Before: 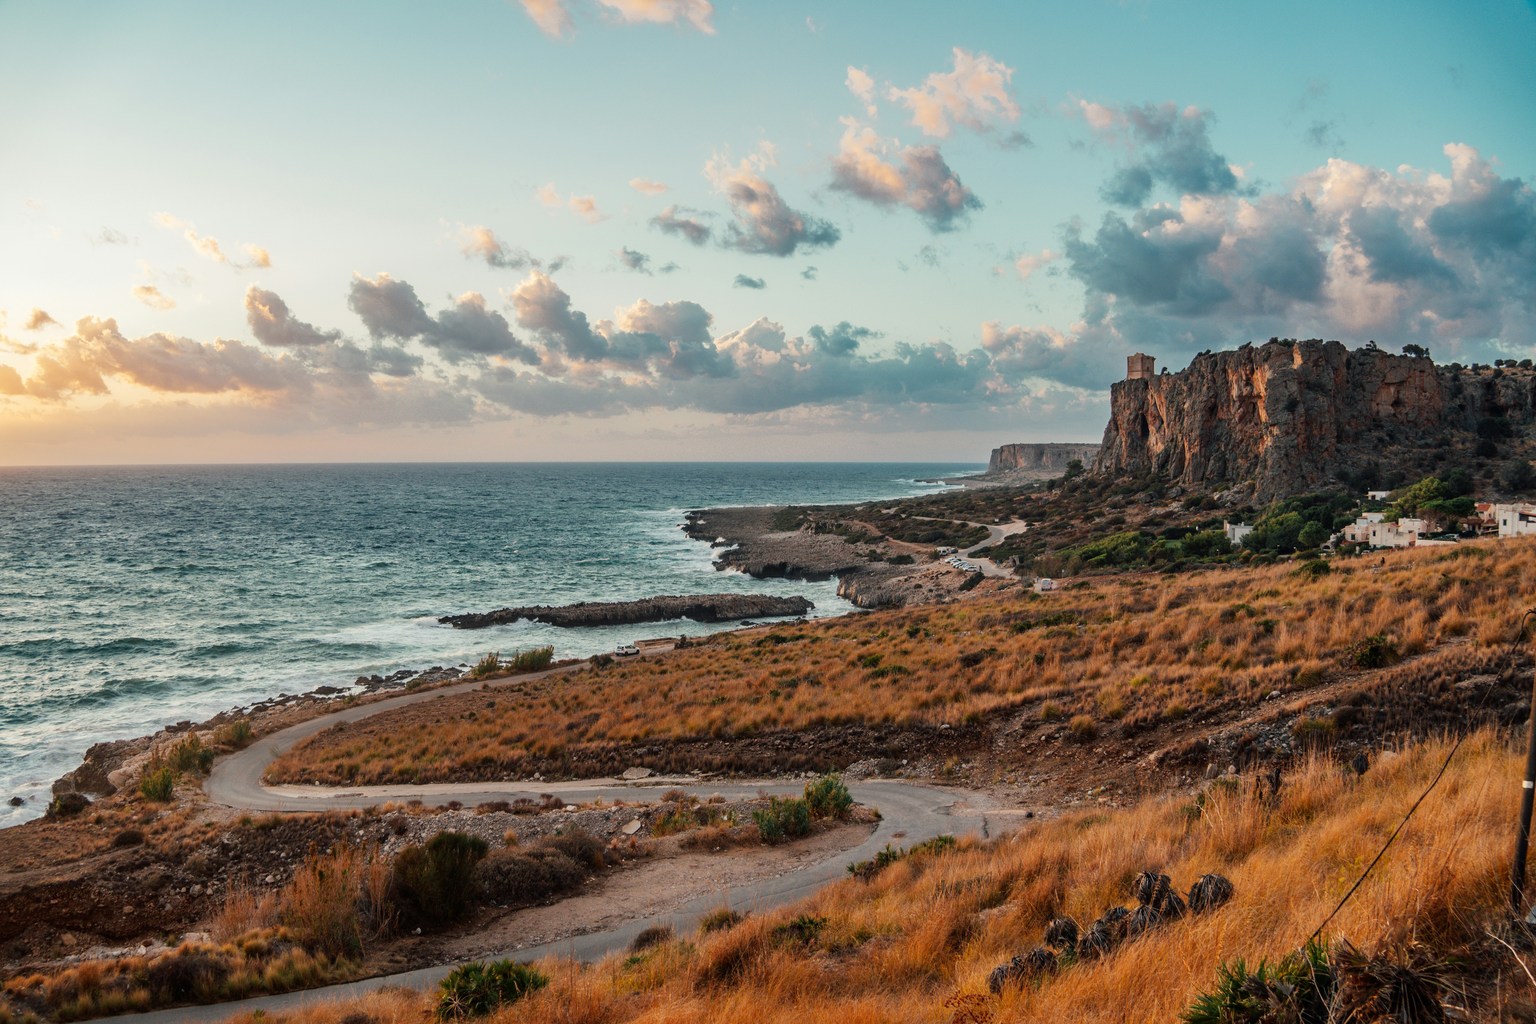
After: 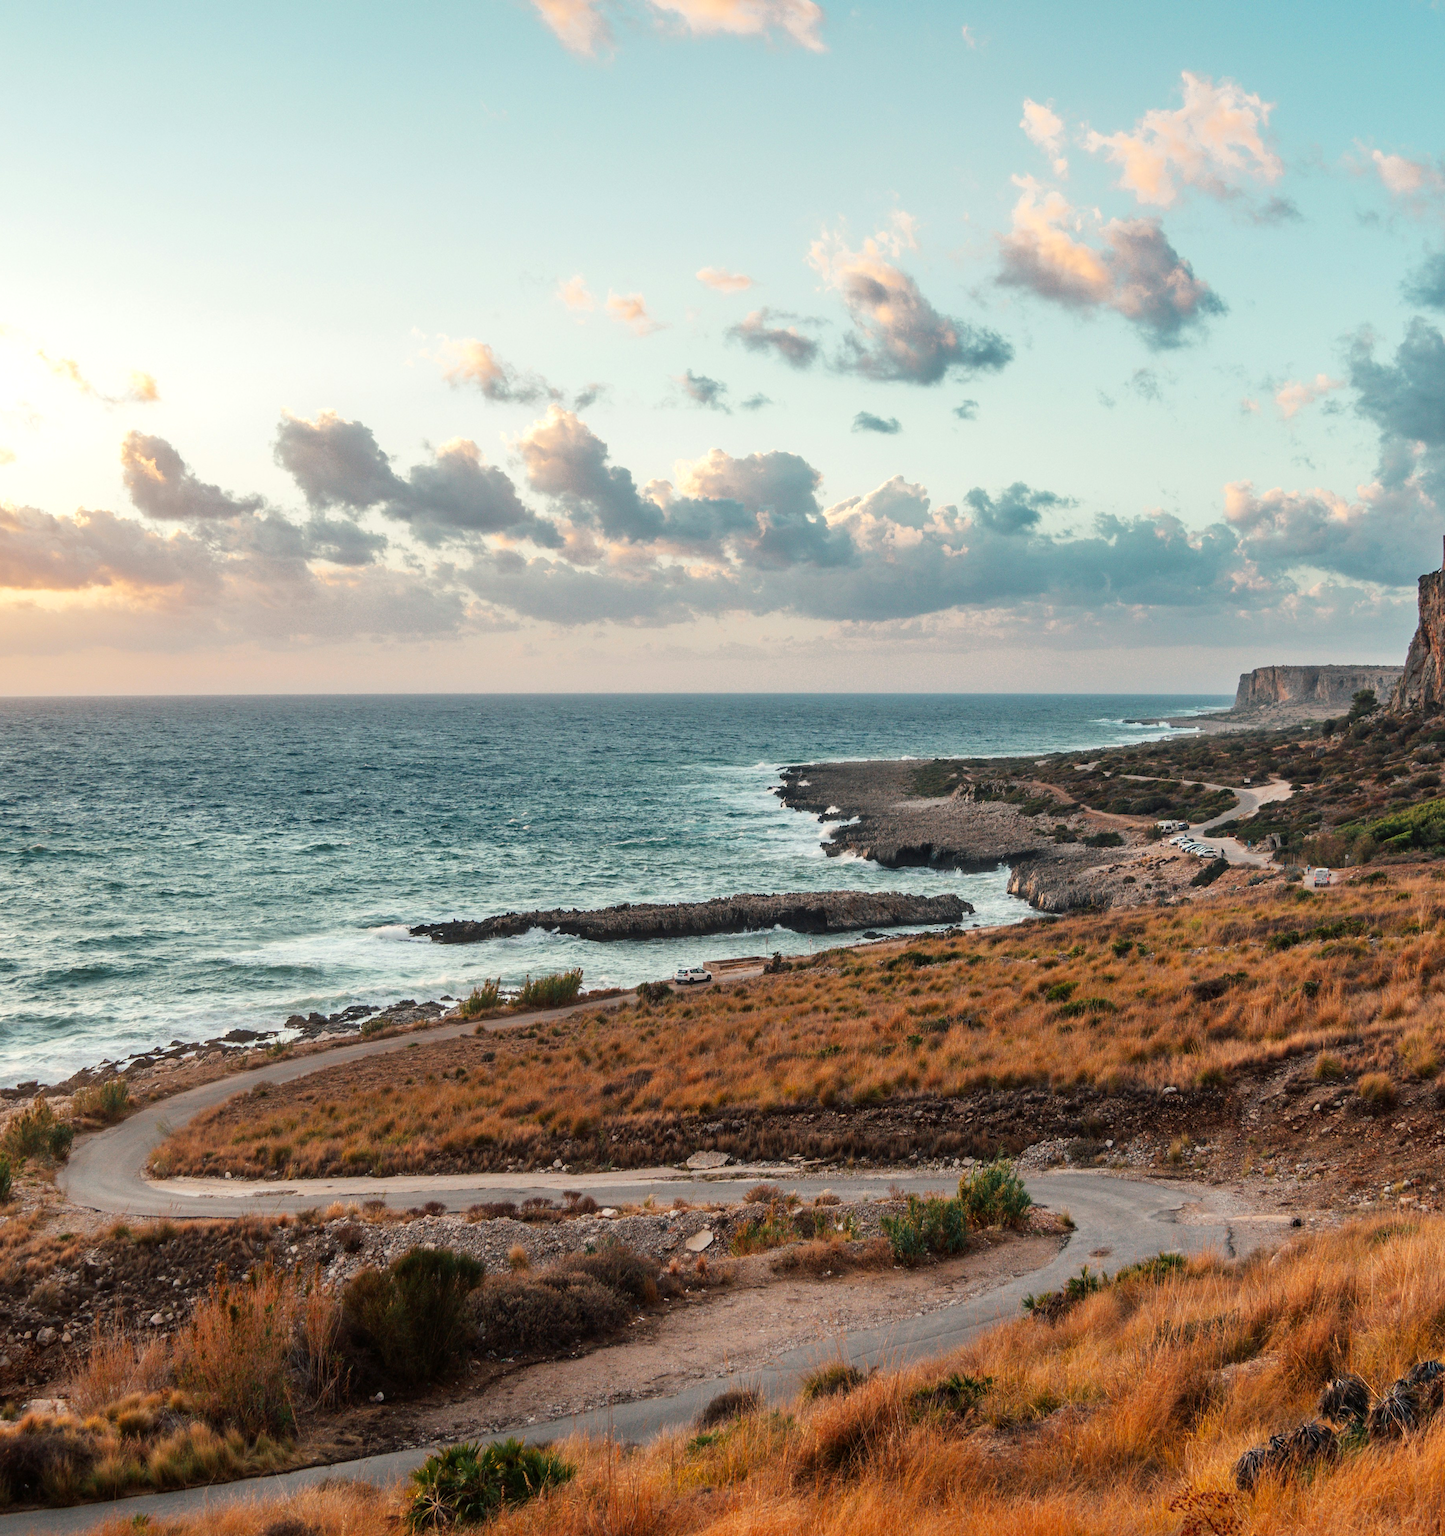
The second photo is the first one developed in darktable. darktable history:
crop: left 10.769%, right 26.495%
exposure: exposure 0.3 EV, compensate highlight preservation false
